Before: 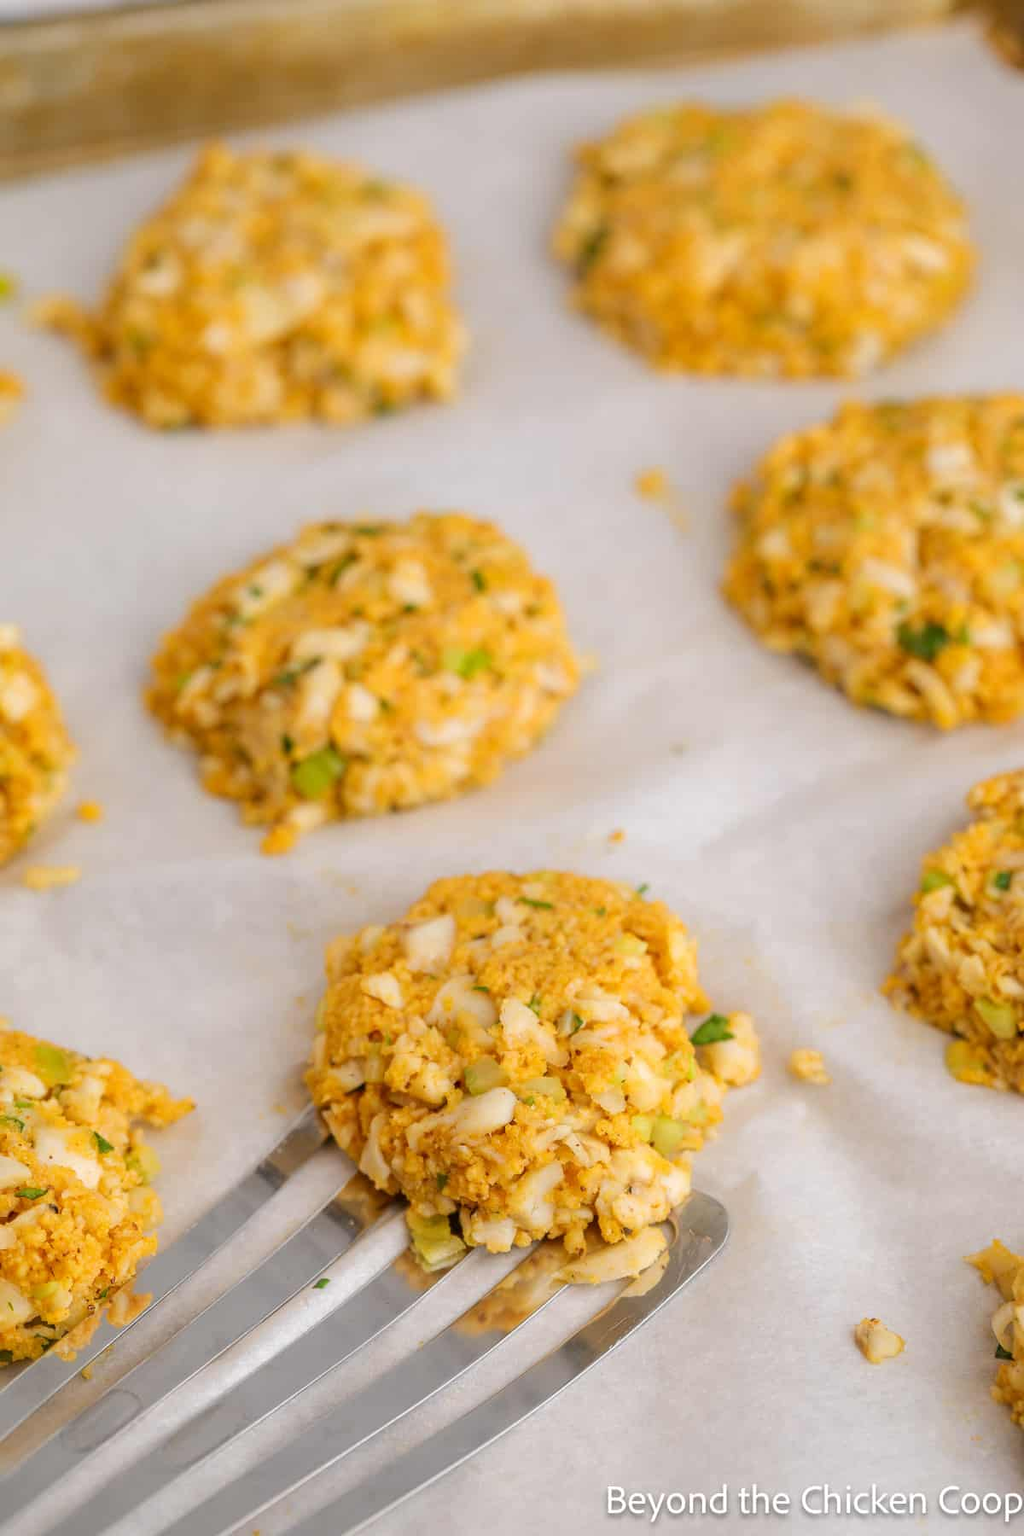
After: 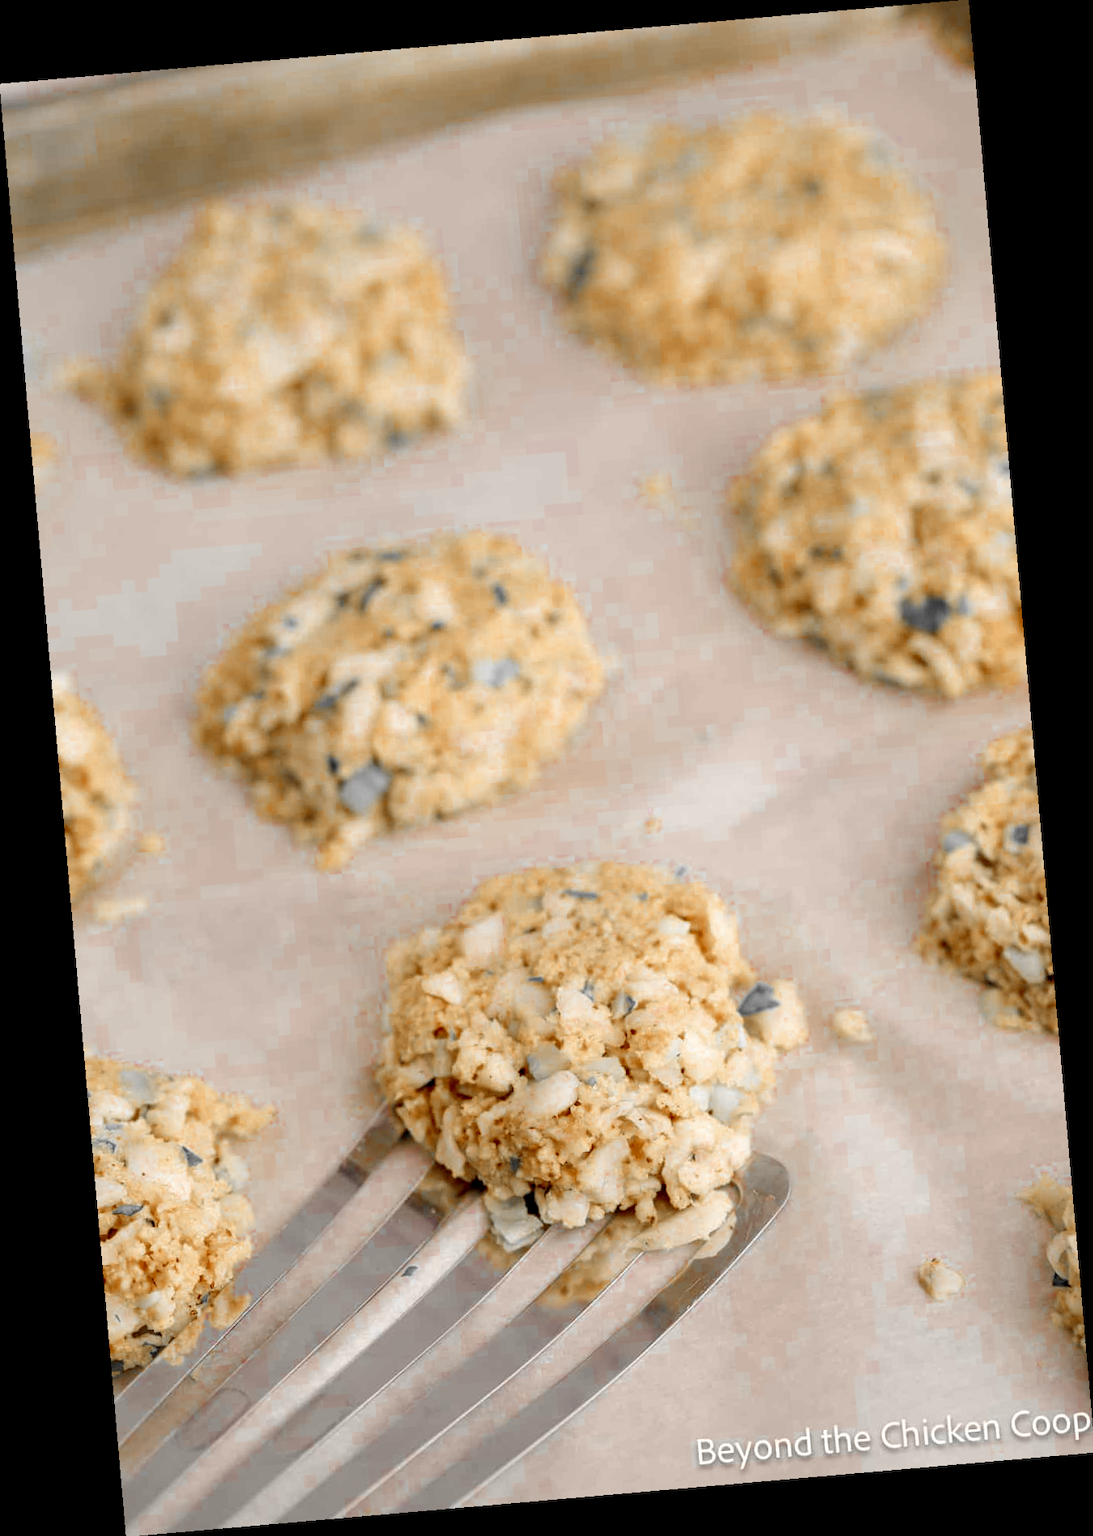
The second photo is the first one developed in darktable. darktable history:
rotate and perspective: rotation -4.98°, automatic cropping off
color zones: curves: ch0 [(0, 0.497) (0.096, 0.361) (0.221, 0.538) (0.429, 0.5) (0.571, 0.5) (0.714, 0.5) (0.857, 0.5) (1, 0.497)]; ch1 [(0, 0.5) (0.143, 0.5) (0.257, -0.002) (0.429, 0.04) (0.571, -0.001) (0.714, -0.015) (0.857, 0.024) (1, 0.5)]
color balance rgb: shadows lift › chroma 3%, shadows lift › hue 280.8°, power › hue 330°, highlights gain › chroma 3%, highlights gain › hue 75.6°, global offset › luminance -1%, perceptual saturation grading › global saturation 20%, perceptual saturation grading › highlights -25%, perceptual saturation grading › shadows 50%, global vibrance 20%
